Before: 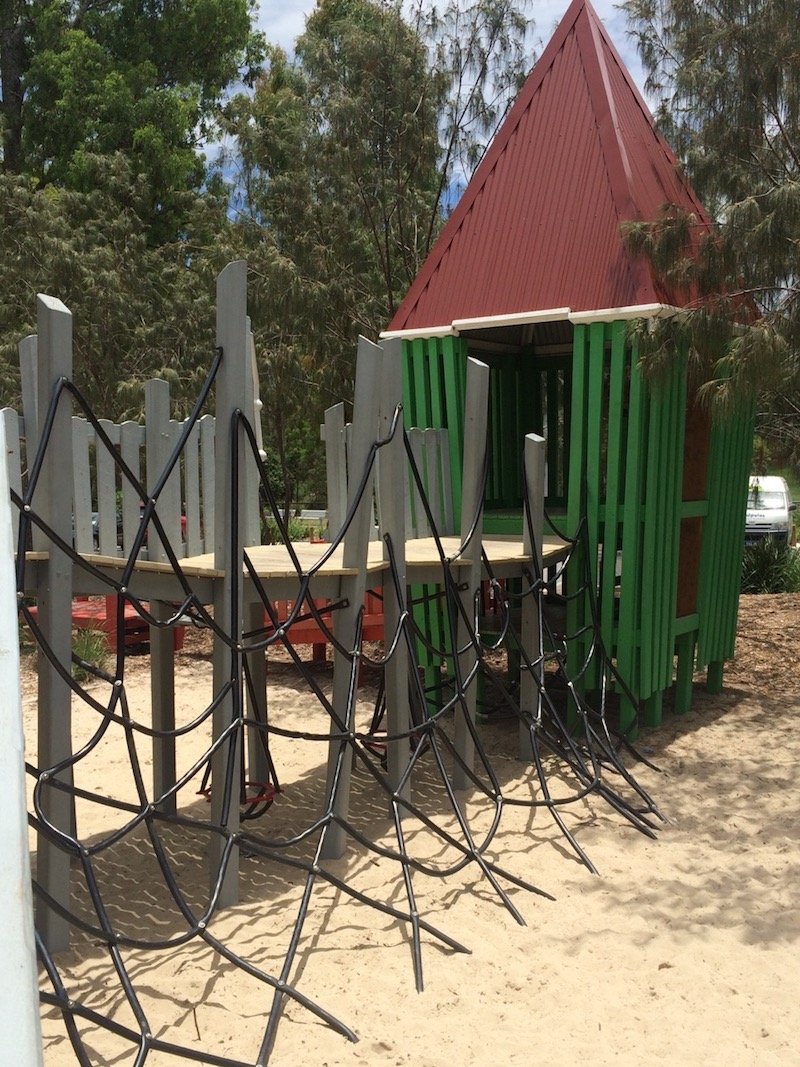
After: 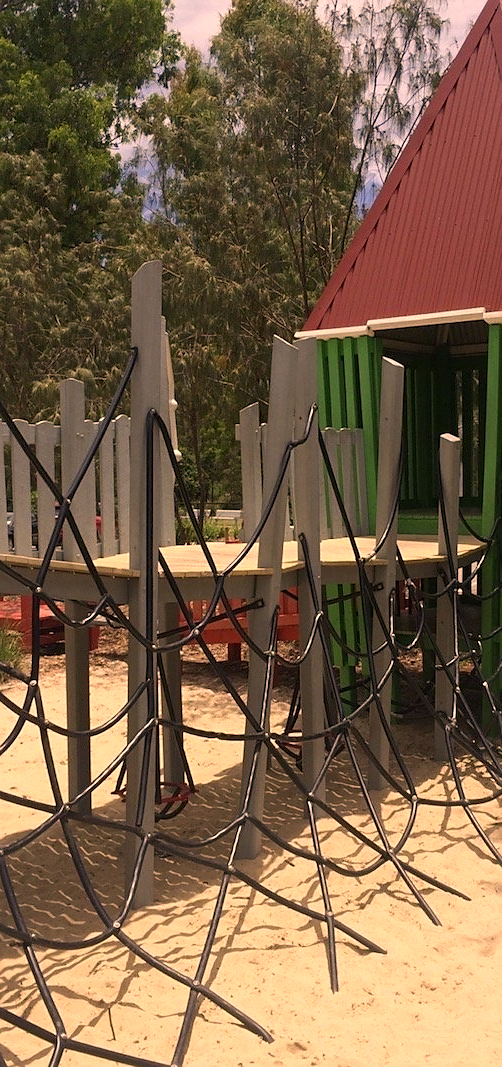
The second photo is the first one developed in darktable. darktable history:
crop: left 10.644%, right 26.528%
color correction: highlights a* 17.88, highlights b* 18.79
sharpen: radius 1.458, amount 0.398, threshold 1.271
